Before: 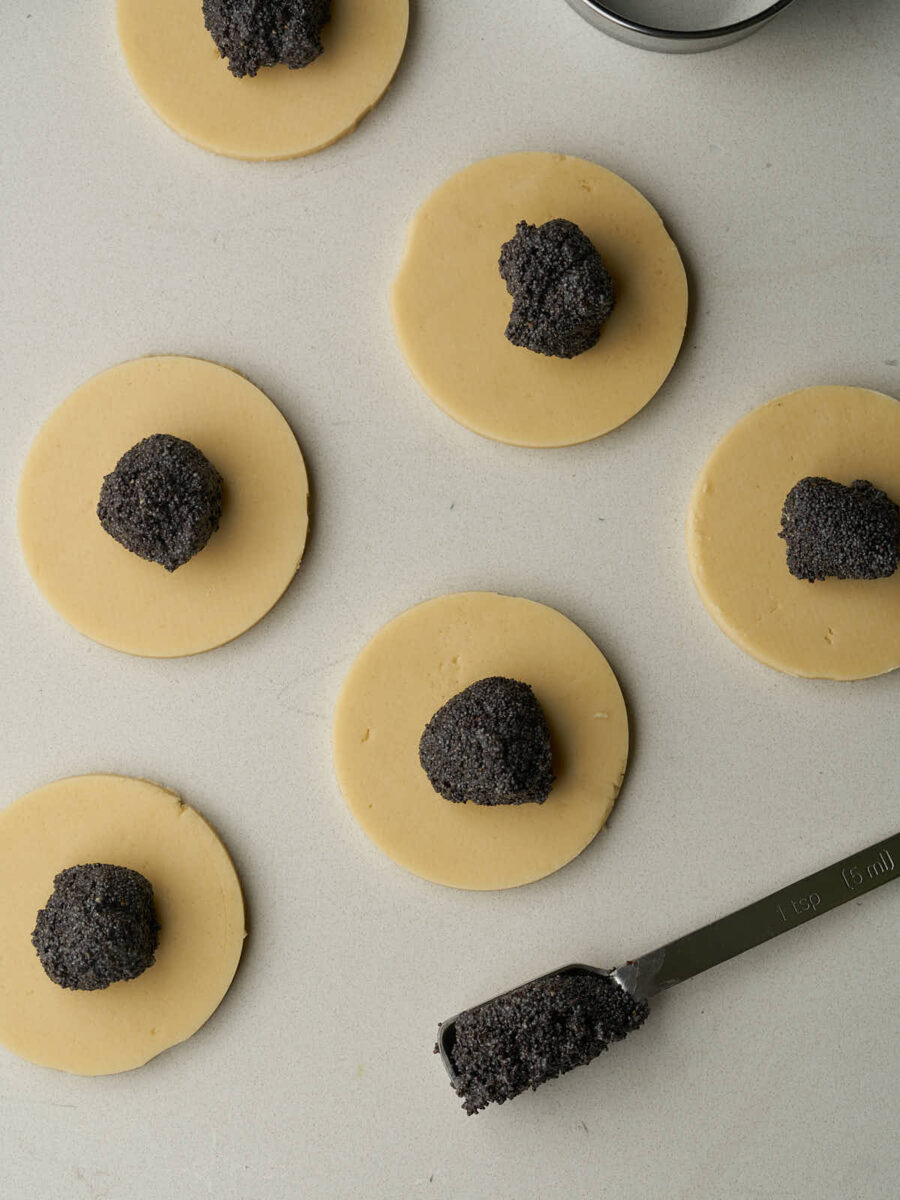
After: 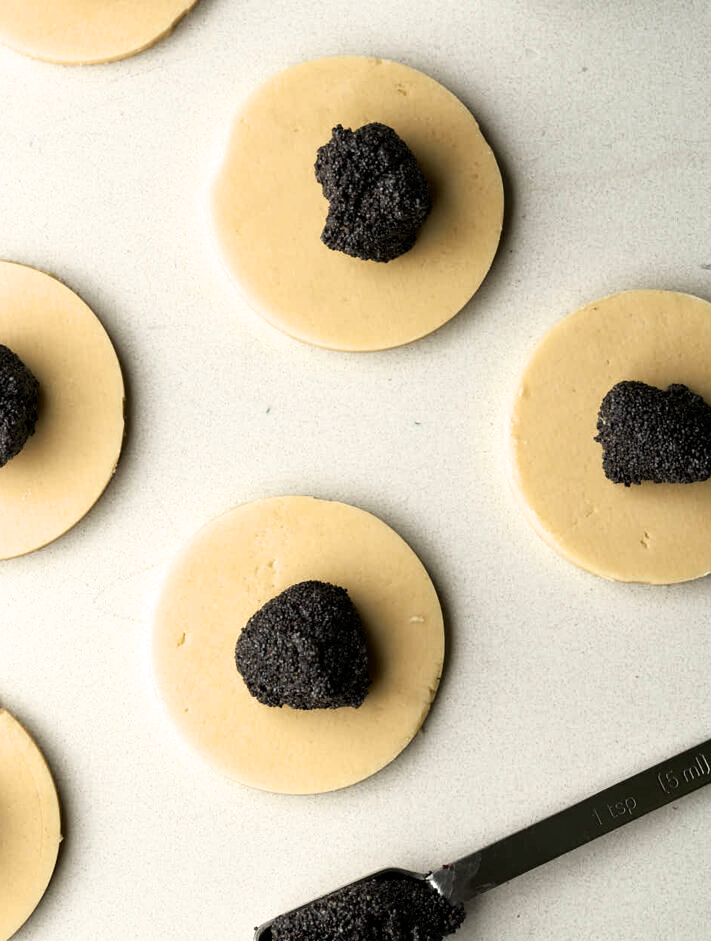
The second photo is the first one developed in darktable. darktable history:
filmic rgb: black relative exposure -7.98 EV, white relative exposure 2.18 EV, hardness 7.03
crop and rotate: left 20.496%, top 8.078%, right 0.5%, bottom 13.464%
exposure: black level correction 0, exposure 0.393 EV, compensate exposure bias true, compensate highlight preservation false
